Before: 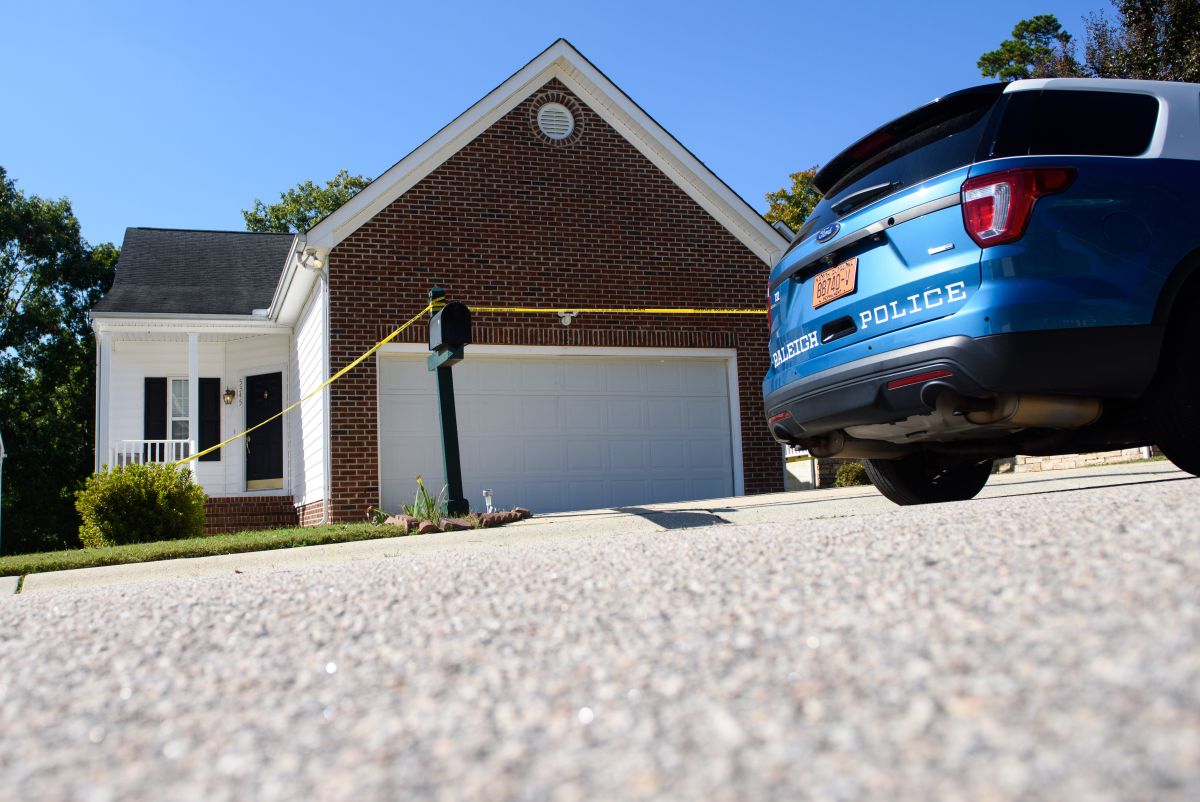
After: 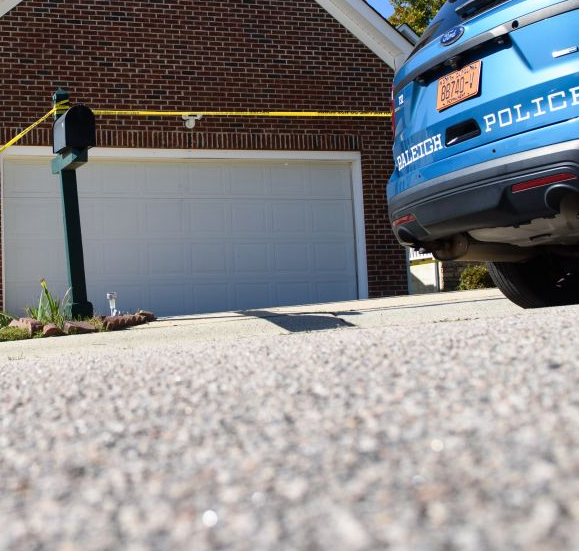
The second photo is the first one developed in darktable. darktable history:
crop: left 31.379%, top 24.658%, right 20.326%, bottom 6.628%
shadows and highlights: shadows 52.42, soften with gaussian
